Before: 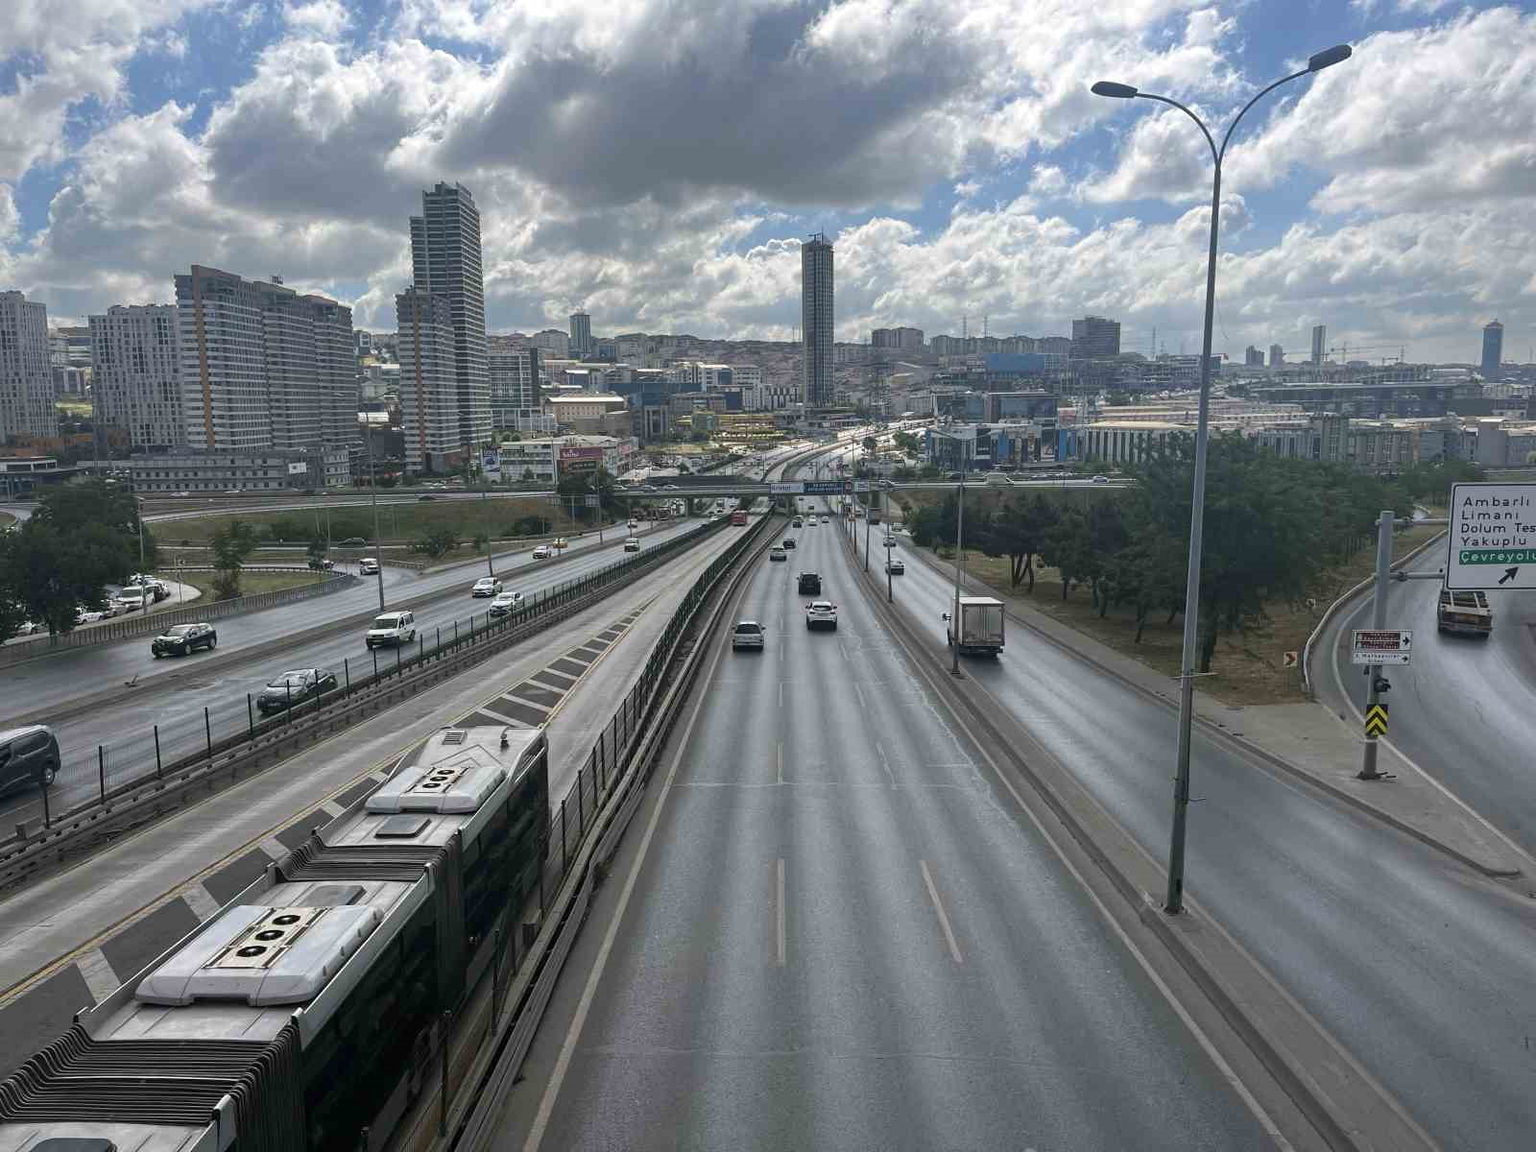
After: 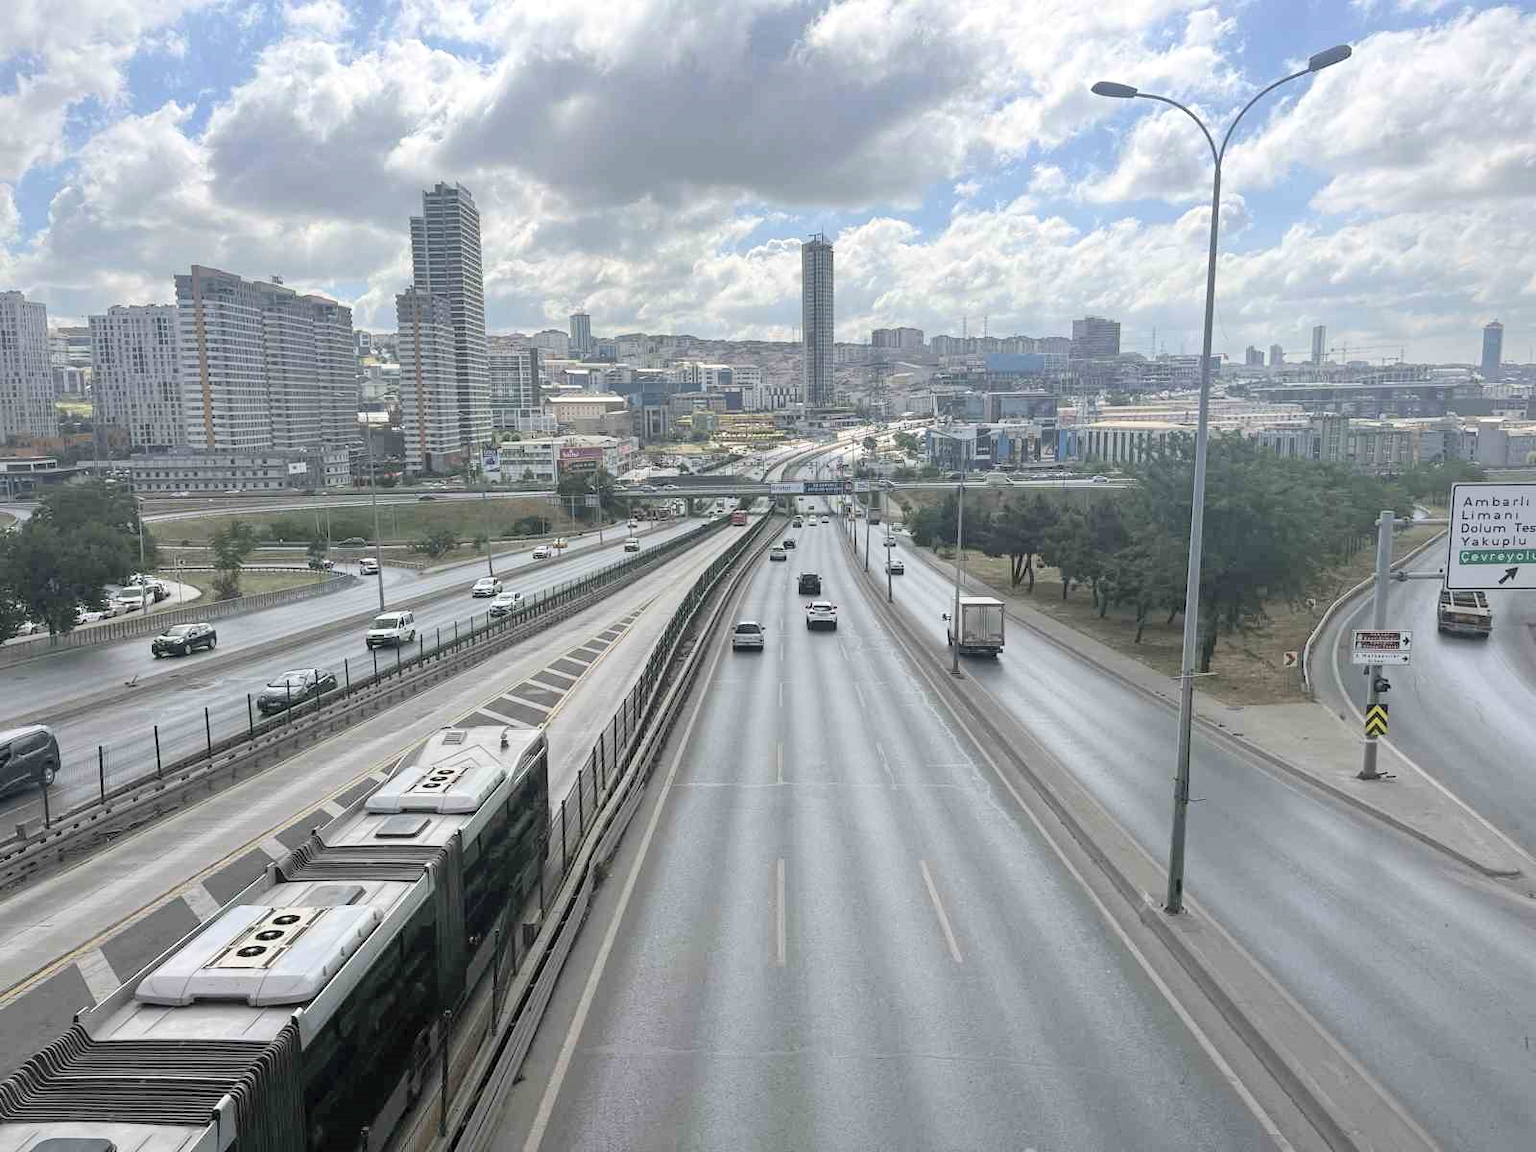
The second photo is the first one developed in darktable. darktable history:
contrast brightness saturation: contrast 0.07
color zones: curves: ch0 [(0, 0.613) (0.01, 0.613) (0.245, 0.448) (0.498, 0.529) (0.642, 0.665) (0.879, 0.777) (0.99, 0.613)]; ch1 [(0, 0) (0.143, 0) (0.286, 0) (0.429, 0) (0.571, 0) (0.714, 0) (0.857, 0)], mix -93.41%
global tonemap: drago (0.7, 100)
local contrast: mode bilateral grid, contrast 100, coarseness 100, detail 108%, midtone range 0.2
